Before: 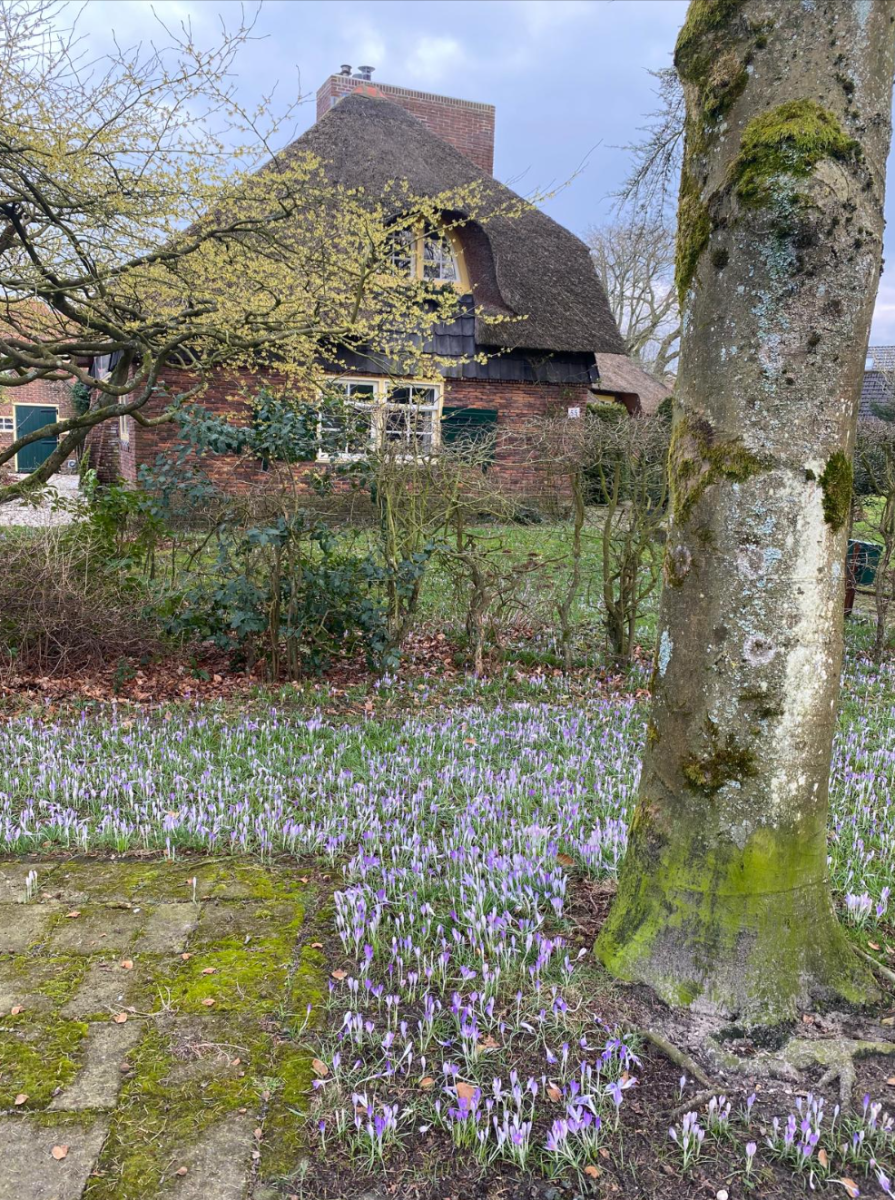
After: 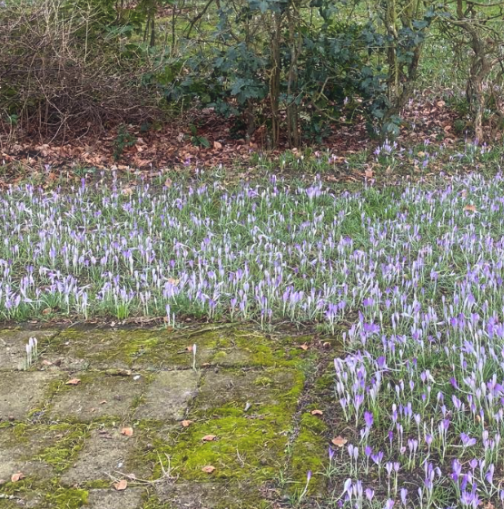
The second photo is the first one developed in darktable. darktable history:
haze removal: strength -0.1, compatibility mode true, adaptive false
crop: top 44.459%, right 43.641%, bottom 13.09%
